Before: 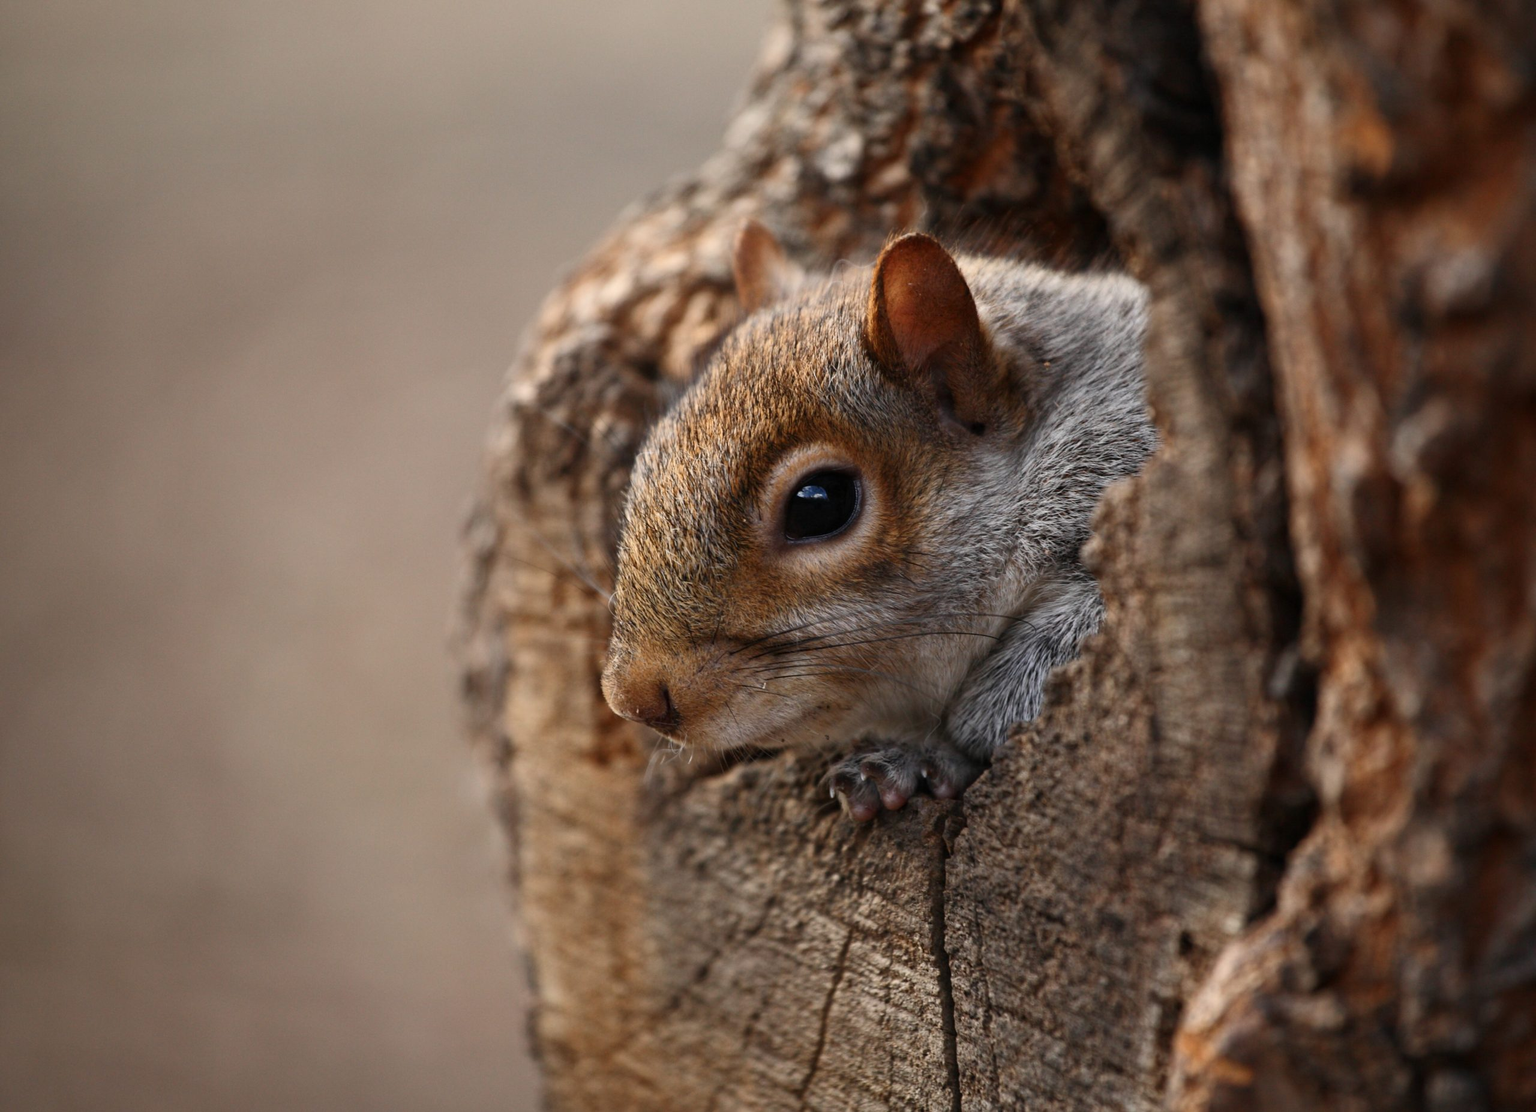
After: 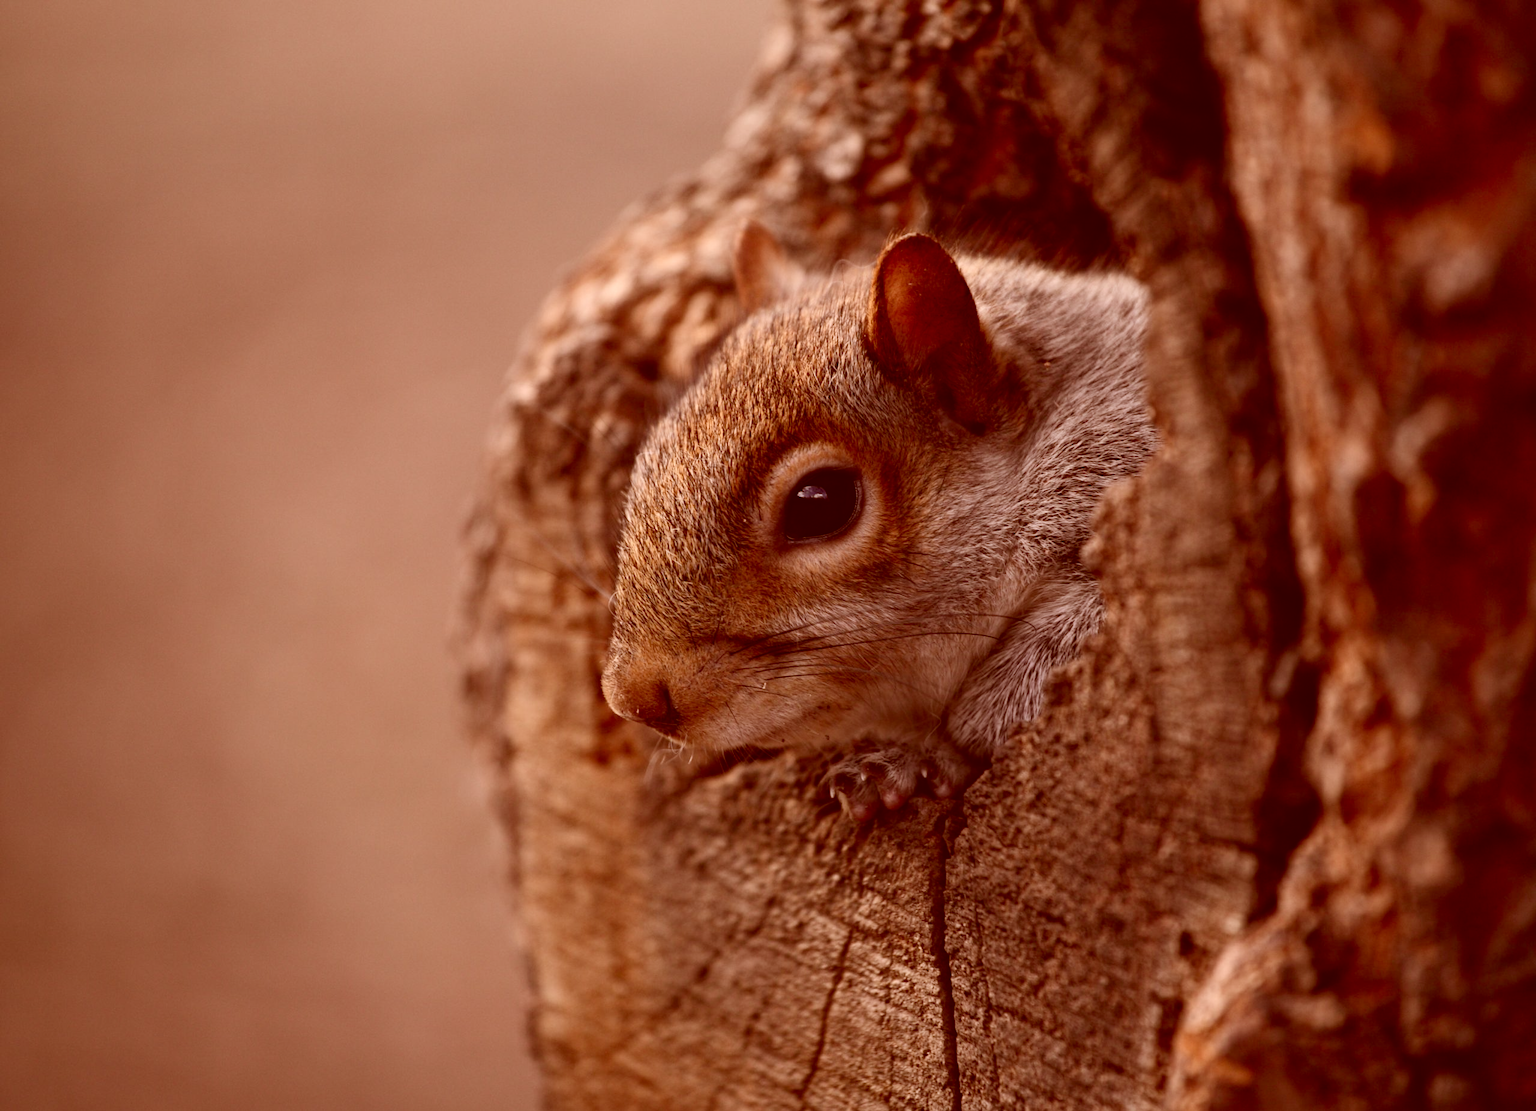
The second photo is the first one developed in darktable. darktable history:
color correction: highlights a* 9.03, highlights b* 8.71, shadows a* 40, shadows b* 40, saturation 0.8
white balance: red 0.982, blue 1.018
